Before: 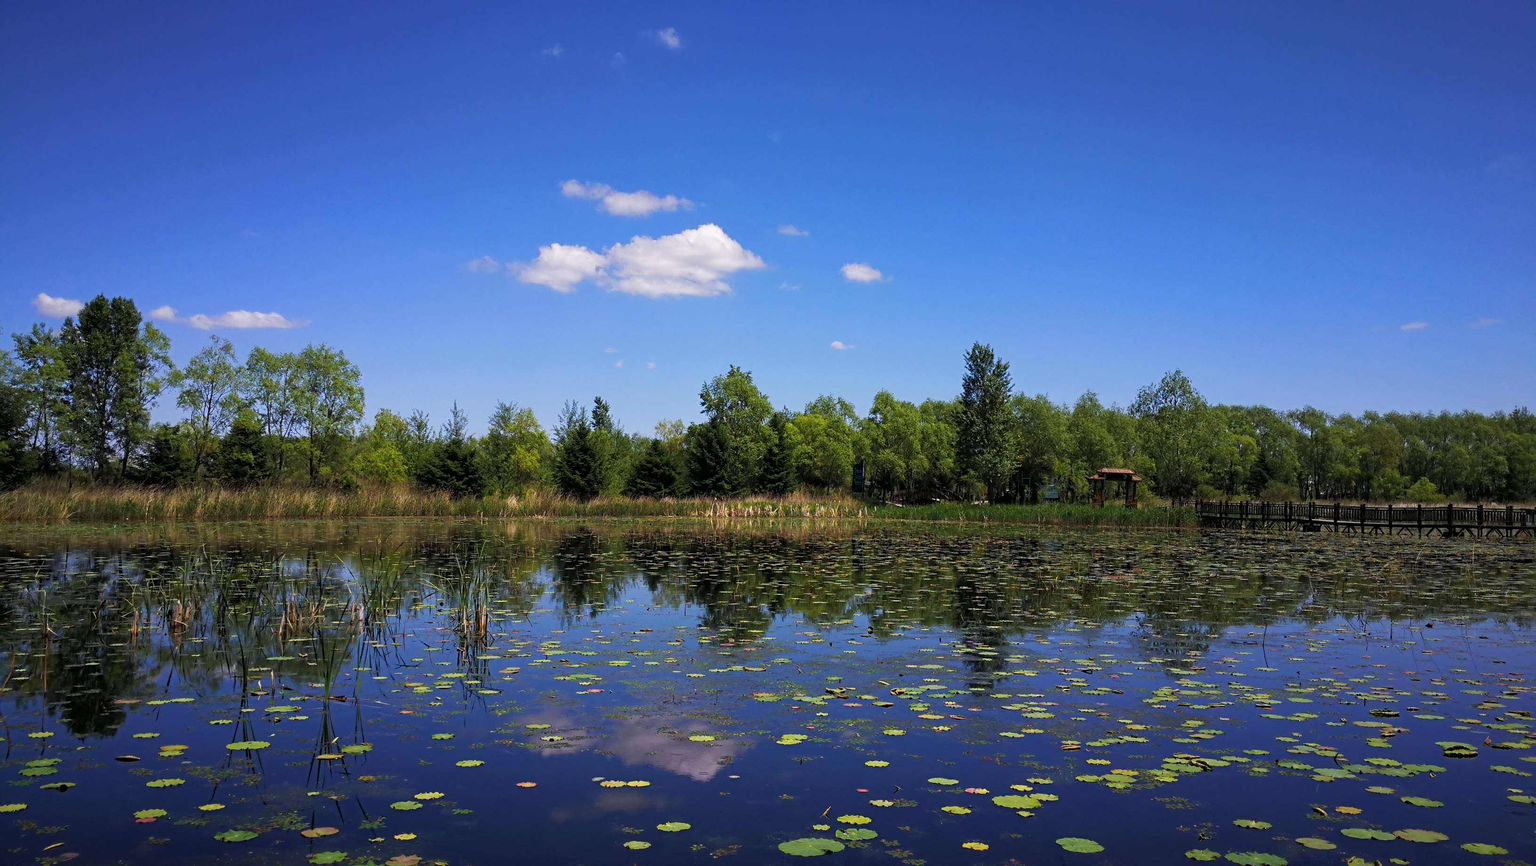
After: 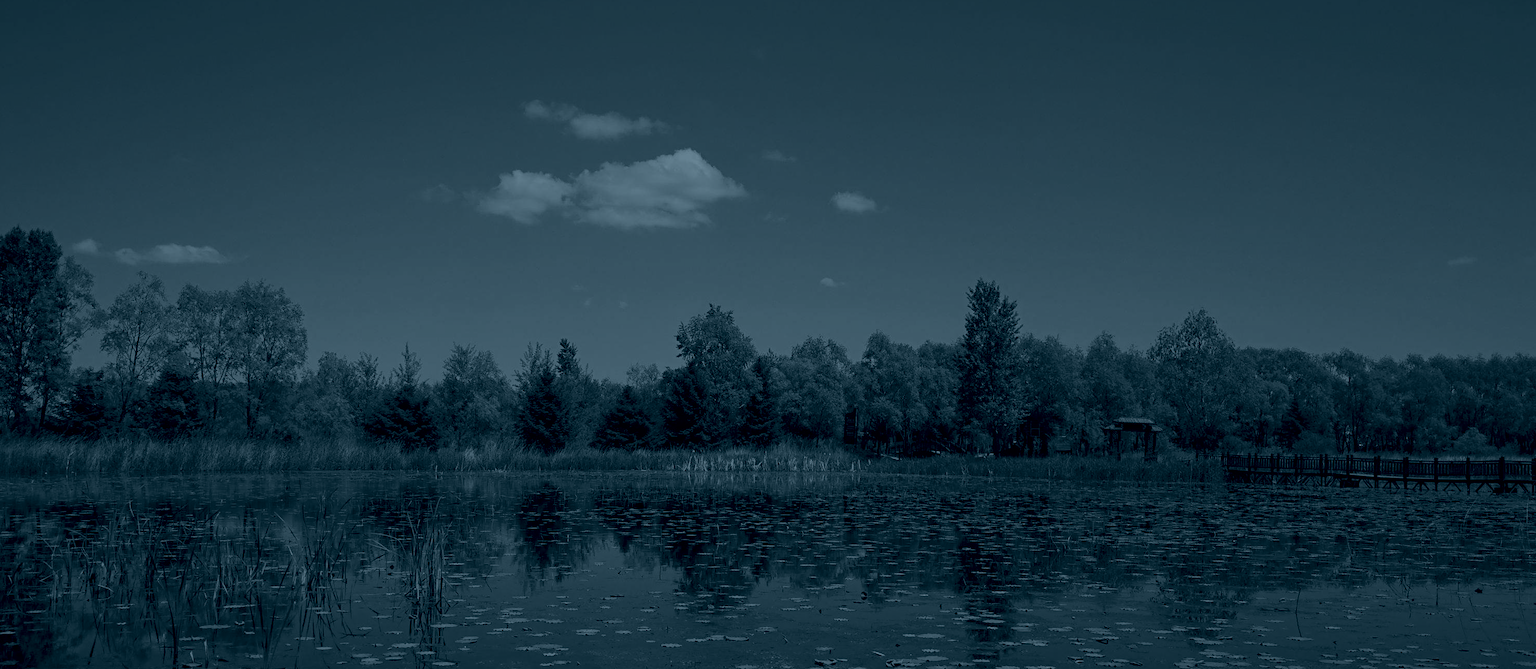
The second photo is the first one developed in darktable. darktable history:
colorize: hue 194.4°, saturation 29%, source mix 61.75%, lightness 3.98%, version 1
crop: left 5.596%, top 10.314%, right 3.534%, bottom 19.395%
tone curve: curves: ch0 [(0, 0) (0.003, 0.005) (0.011, 0.016) (0.025, 0.036) (0.044, 0.071) (0.069, 0.112) (0.1, 0.149) (0.136, 0.187) (0.177, 0.228) (0.224, 0.272) (0.277, 0.32) (0.335, 0.374) (0.399, 0.429) (0.468, 0.479) (0.543, 0.538) (0.623, 0.609) (0.709, 0.697) (0.801, 0.789) (0.898, 0.876) (1, 1)], preserve colors none
